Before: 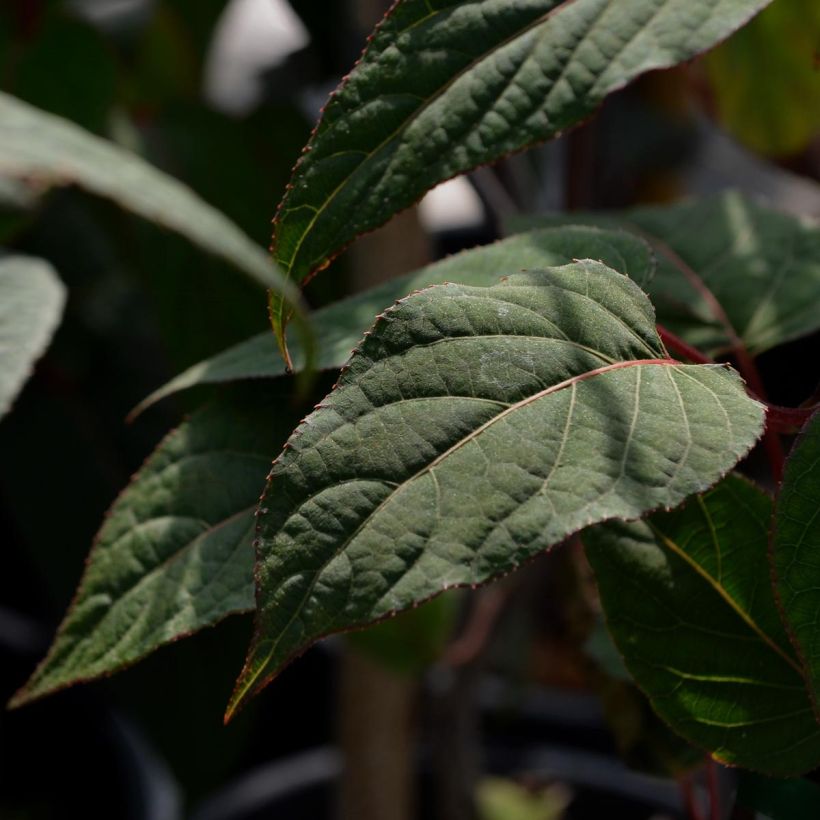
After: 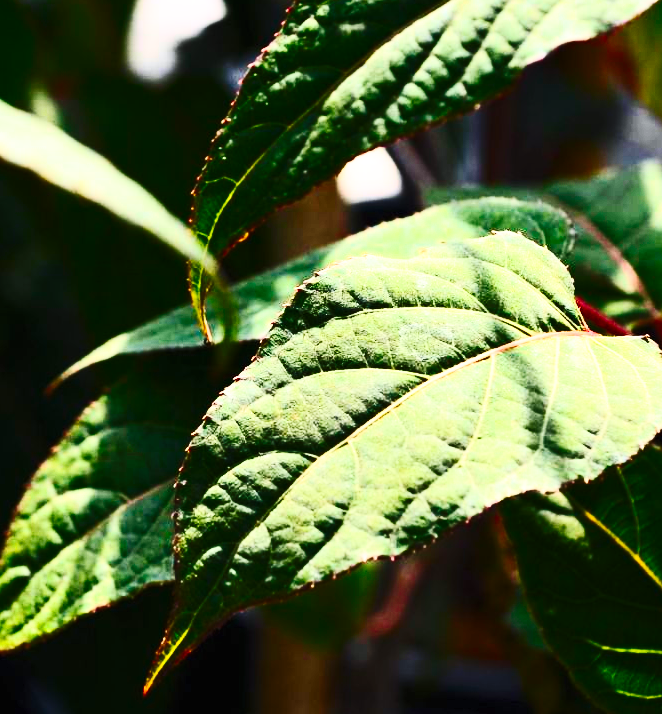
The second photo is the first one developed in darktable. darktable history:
crop: left 9.996%, top 3.503%, right 9.188%, bottom 9.326%
exposure: black level correction 0, exposure 0.696 EV, compensate highlight preservation false
contrast brightness saturation: contrast 0.636, brightness 0.352, saturation 0.143
base curve: curves: ch0 [(0, 0) (0.028, 0.03) (0.121, 0.232) (0.46, 0.748) (0.859, 0.968) (1, 1)], preserve colors none
color balance rgb: shadows lift › chroma 2.02%, shadows lift › hue 247.05°, highlights gain › chroma 0.202%, highlights gain › hue 331.18°, perceptual saturation grading › global saturation 29.634%, global vibrance 25.942%, contrast 6.566%
